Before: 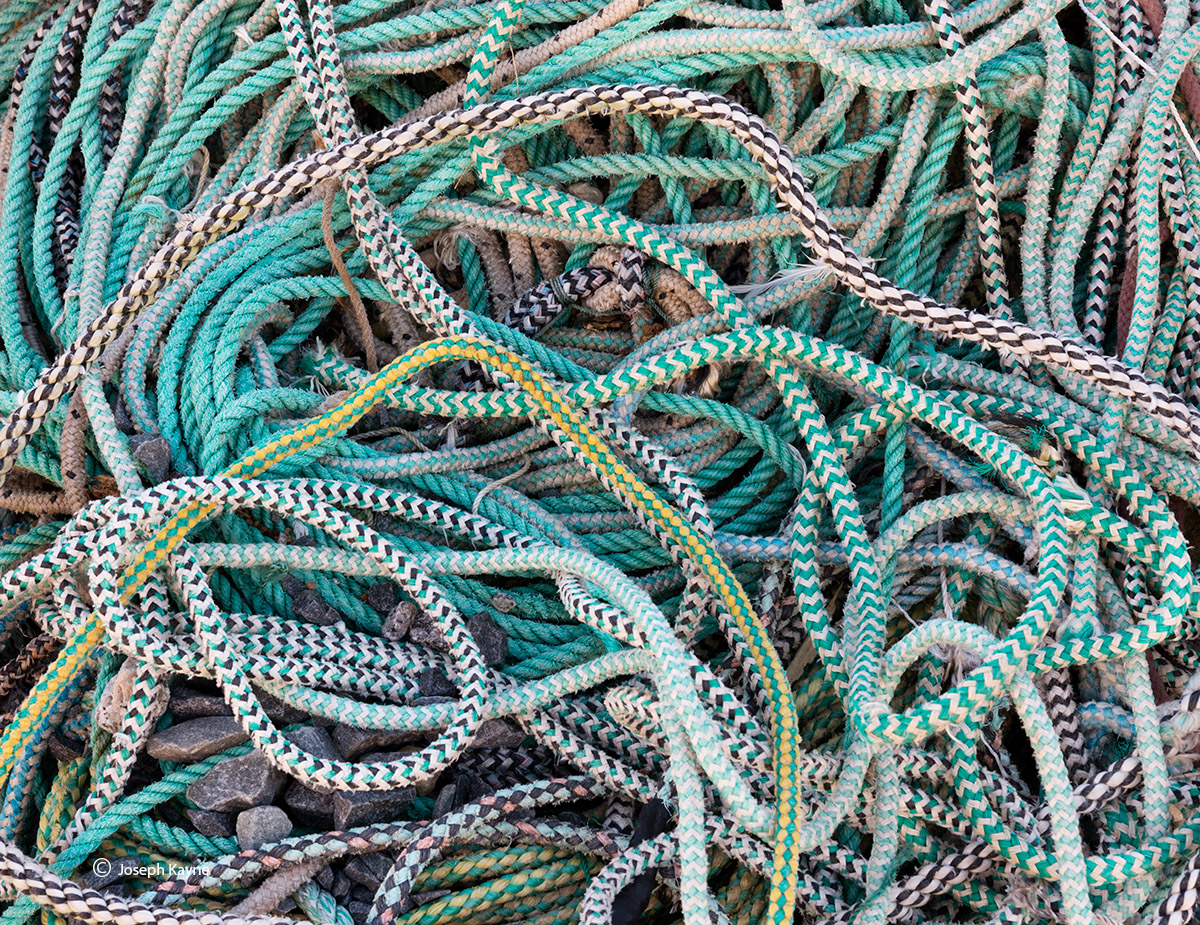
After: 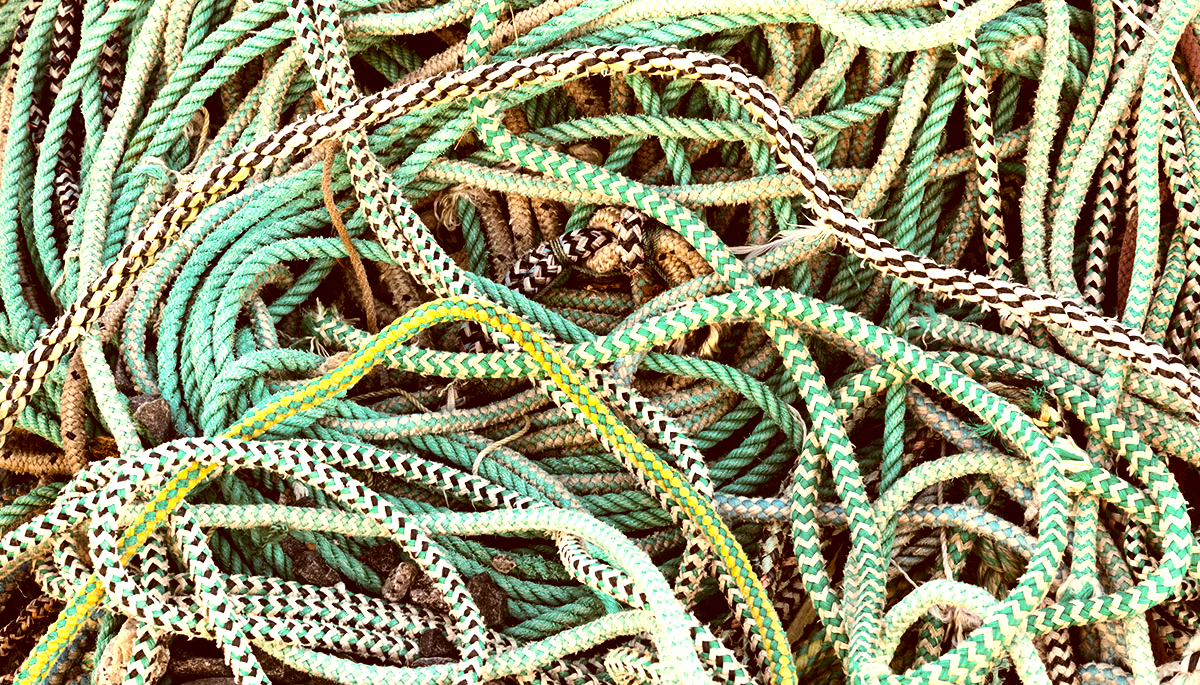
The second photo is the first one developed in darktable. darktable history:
color correction: highlights a* 1.09, highlights b* 24.98, shadows a* 15.48, shadows b* 24.43
tone equalizer: -8 EV -1.05 EV, -7 EV -0.992 EV, -6 EV -0.881 EV, -5 EV -0.571 EV, -3 EV 0.587 EV, -2 EV 0.864 EV, -1 EV 0.986 EV, +0 EV 1.06 EV, edges refinement/feathering 500, mask exposure compensation -1.57 EV, preserve details no
crop: top 4.29%, bottom 21.559%
local contrast: mode bilateral grid, contrast 20, coarseness 49, detail 120%, midtone range 0.2
